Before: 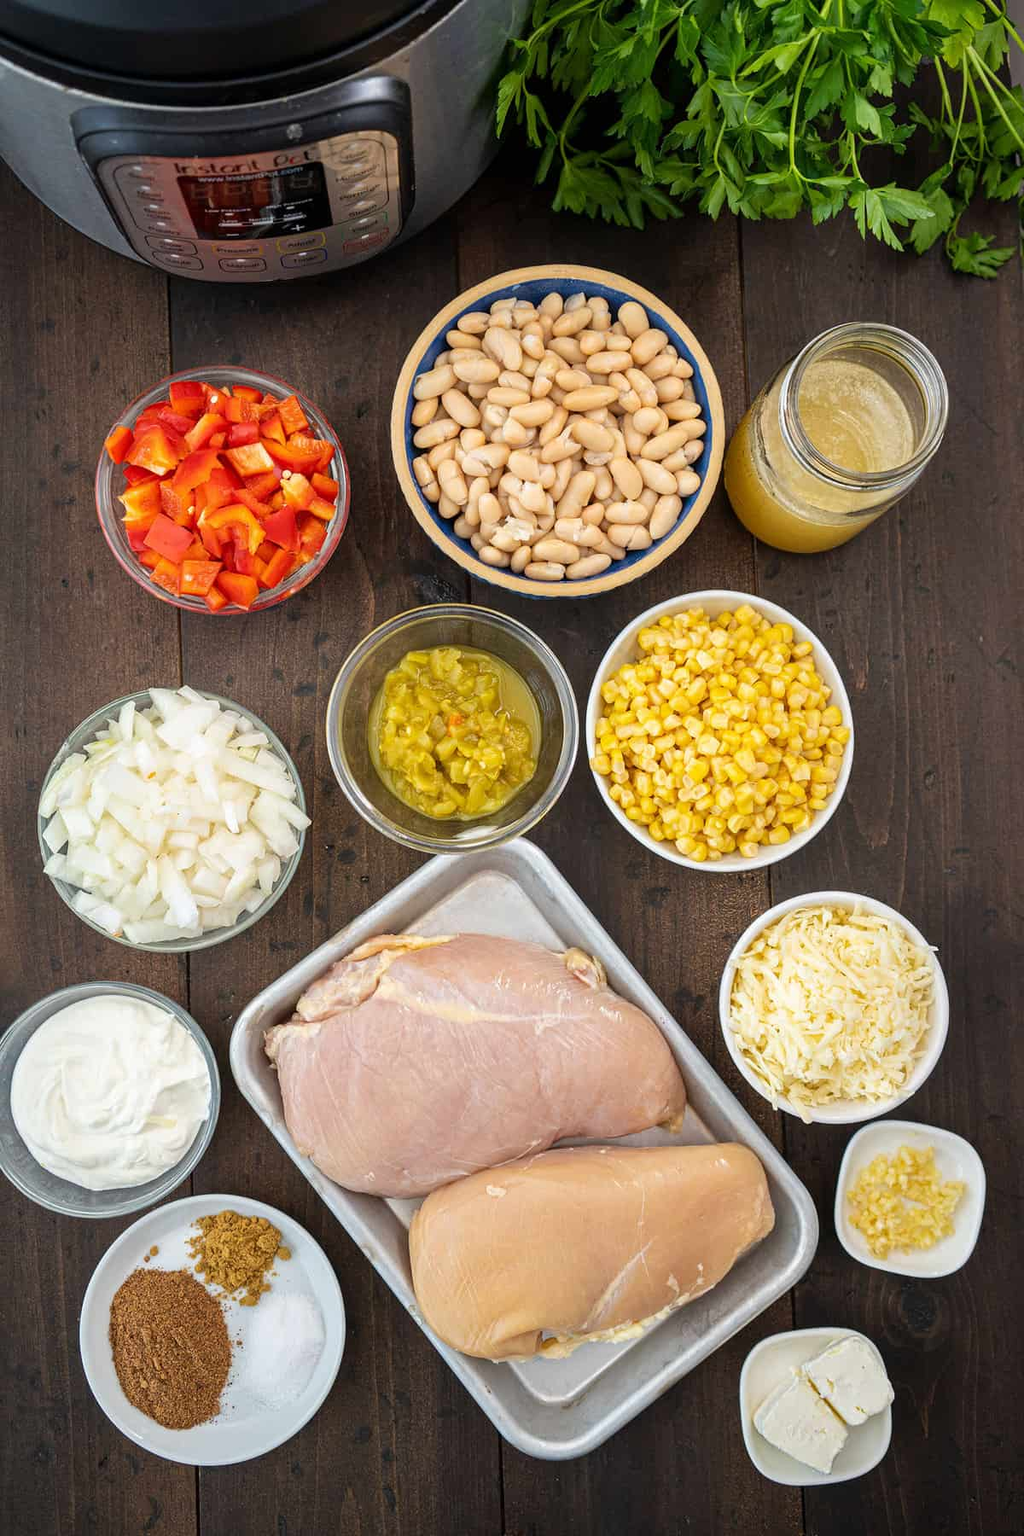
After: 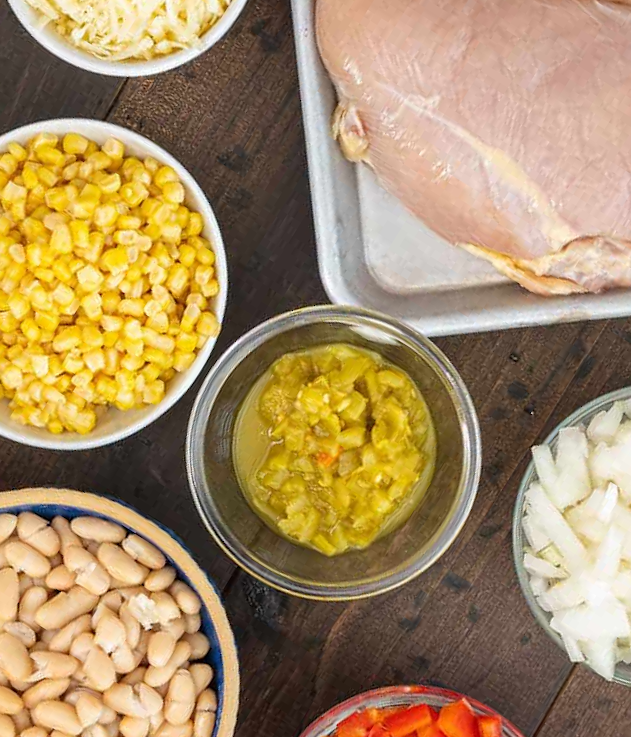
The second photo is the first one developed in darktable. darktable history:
crop and rotate: angle 148.03°, left 9.197%, top 15.611%, right 4.392%, bottom 17.07%
